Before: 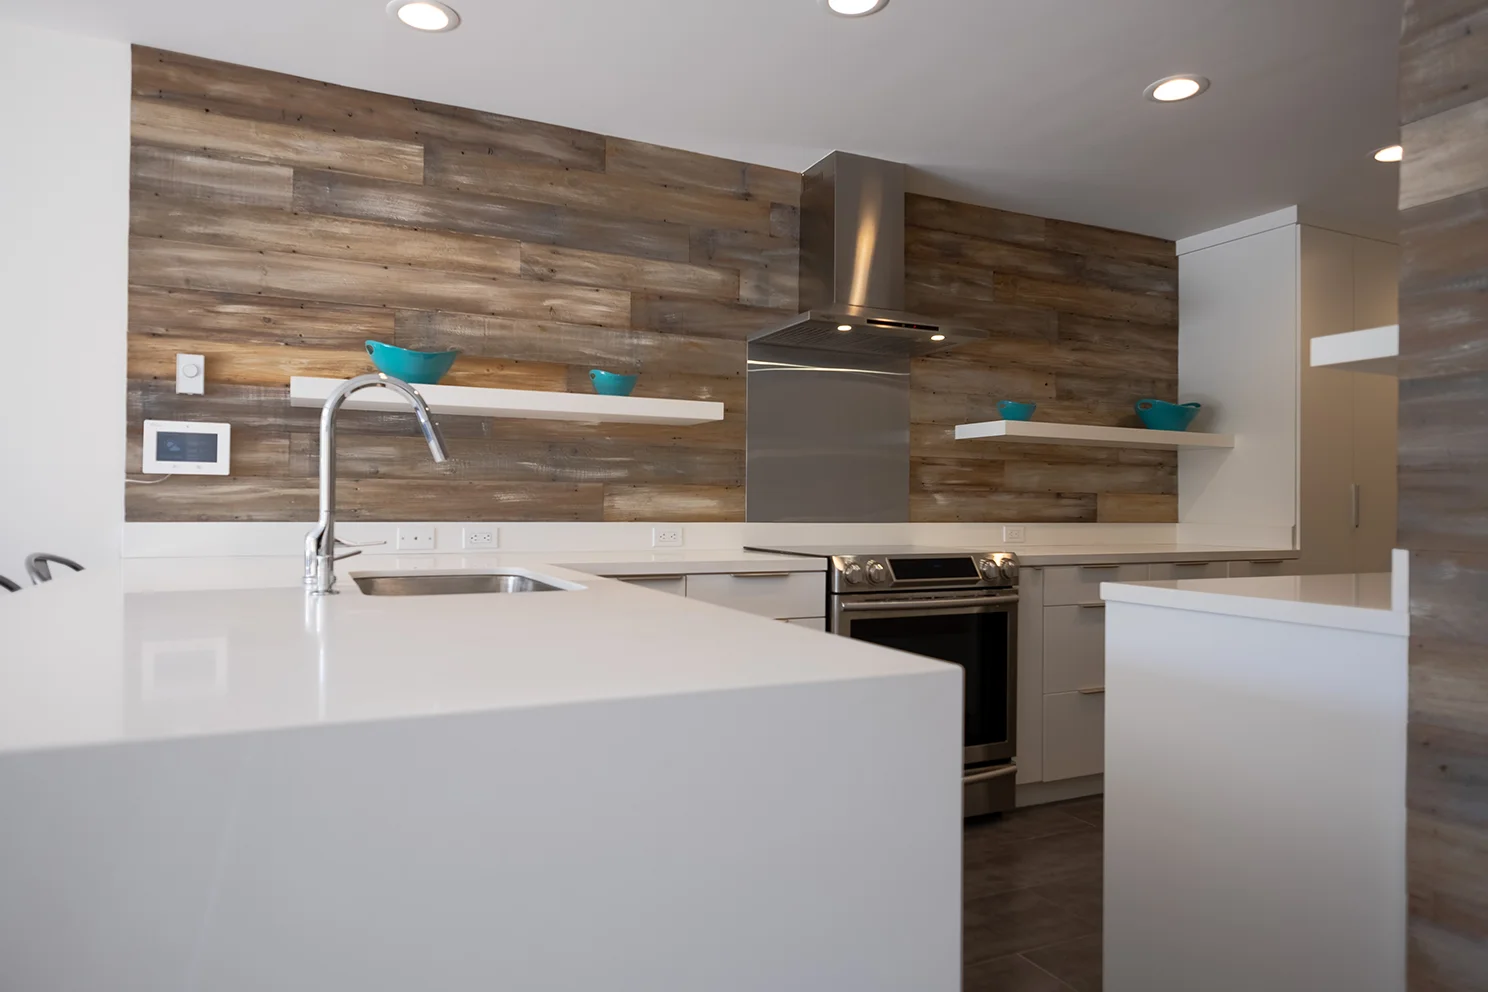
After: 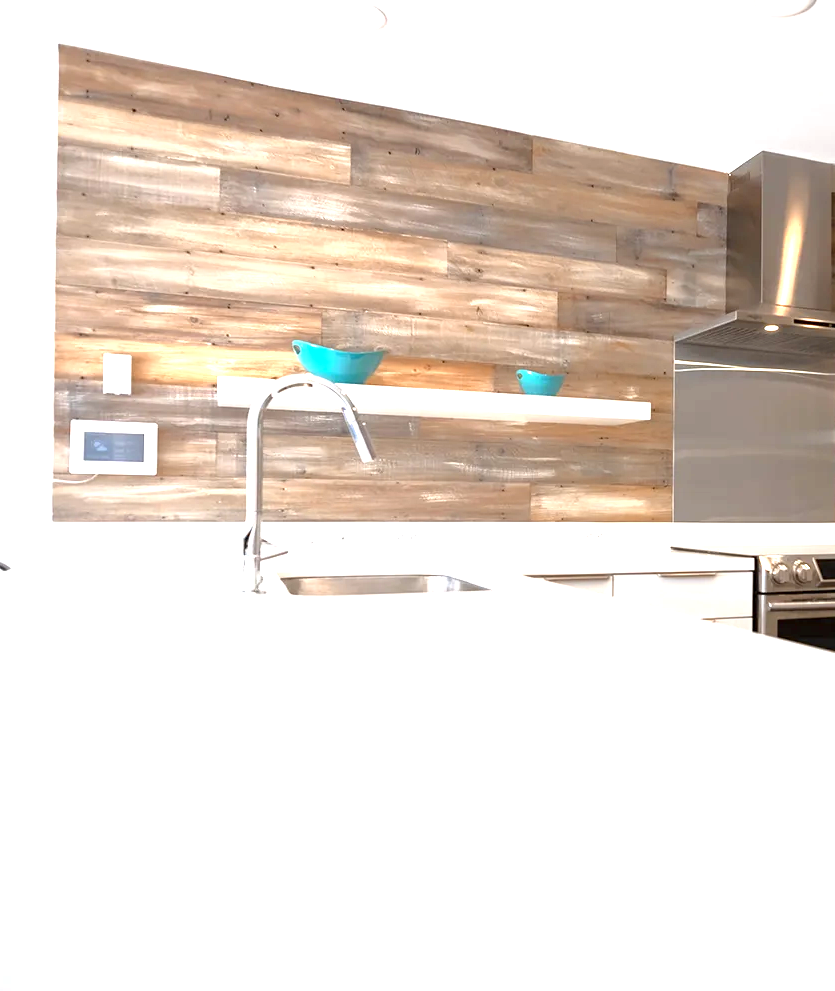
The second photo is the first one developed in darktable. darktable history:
crop: left 4.965%, right 38.907%
color zones: curves: ch2 [(0, 0.5) (0.143, 0.5) (0.286, 0.416) (0.429, 0.5) (0.571, 0.5) (0.714, 0.5) (0.857, 0.5) (1, 0.5)]
exposure: black level correction 0.001, exposure 1.651 EV, compensate highlight preservation false
